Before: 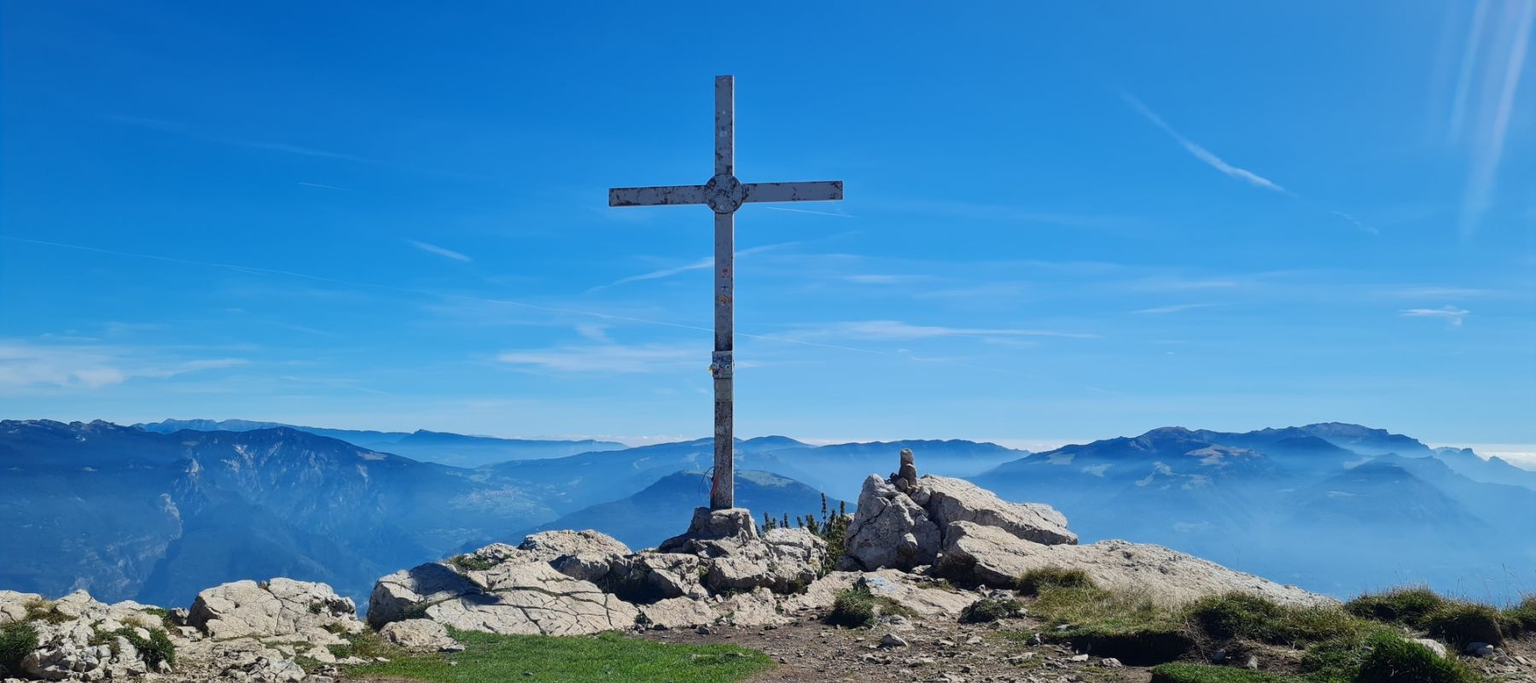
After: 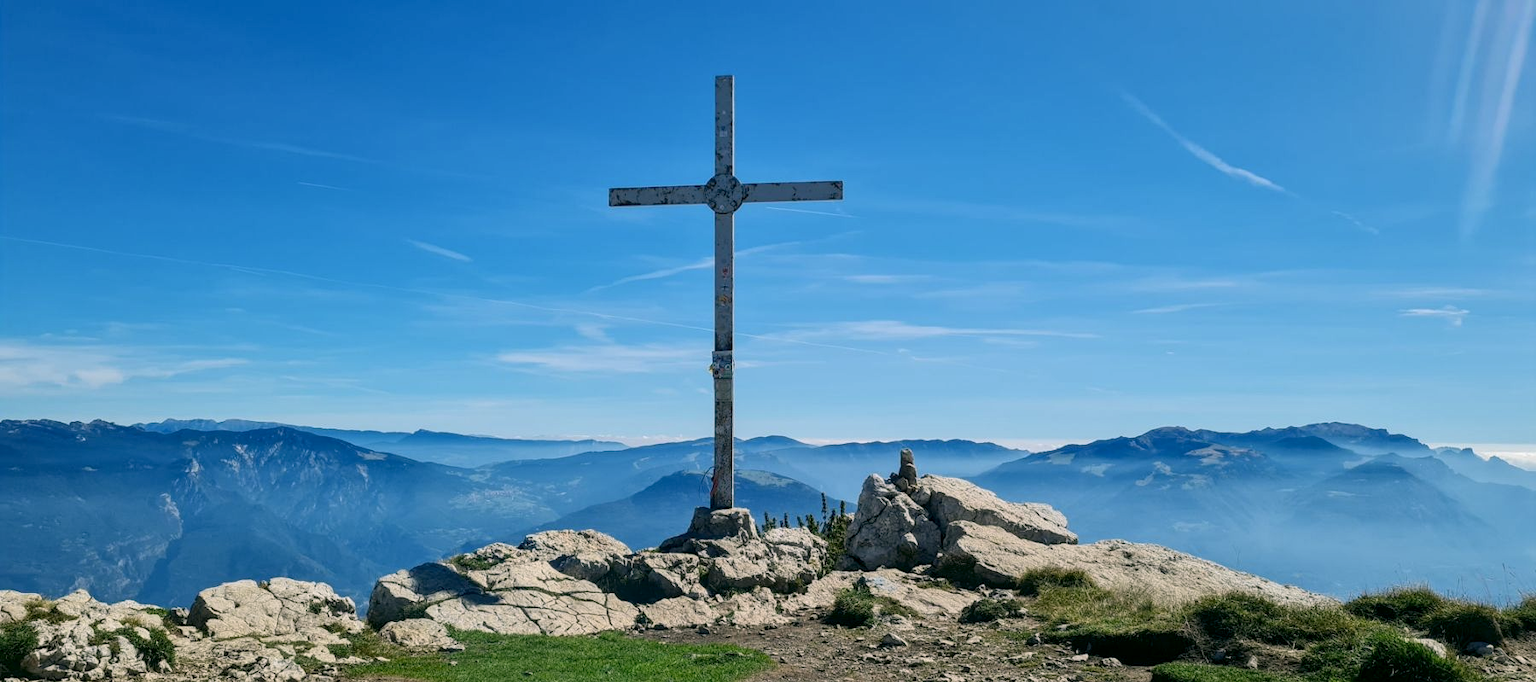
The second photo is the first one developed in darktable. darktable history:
color correction: highlights a* 4.03, highlights b* 4.94, shadows a* -7.94, shadows b* 5.02
local contrast: on, module defaults
